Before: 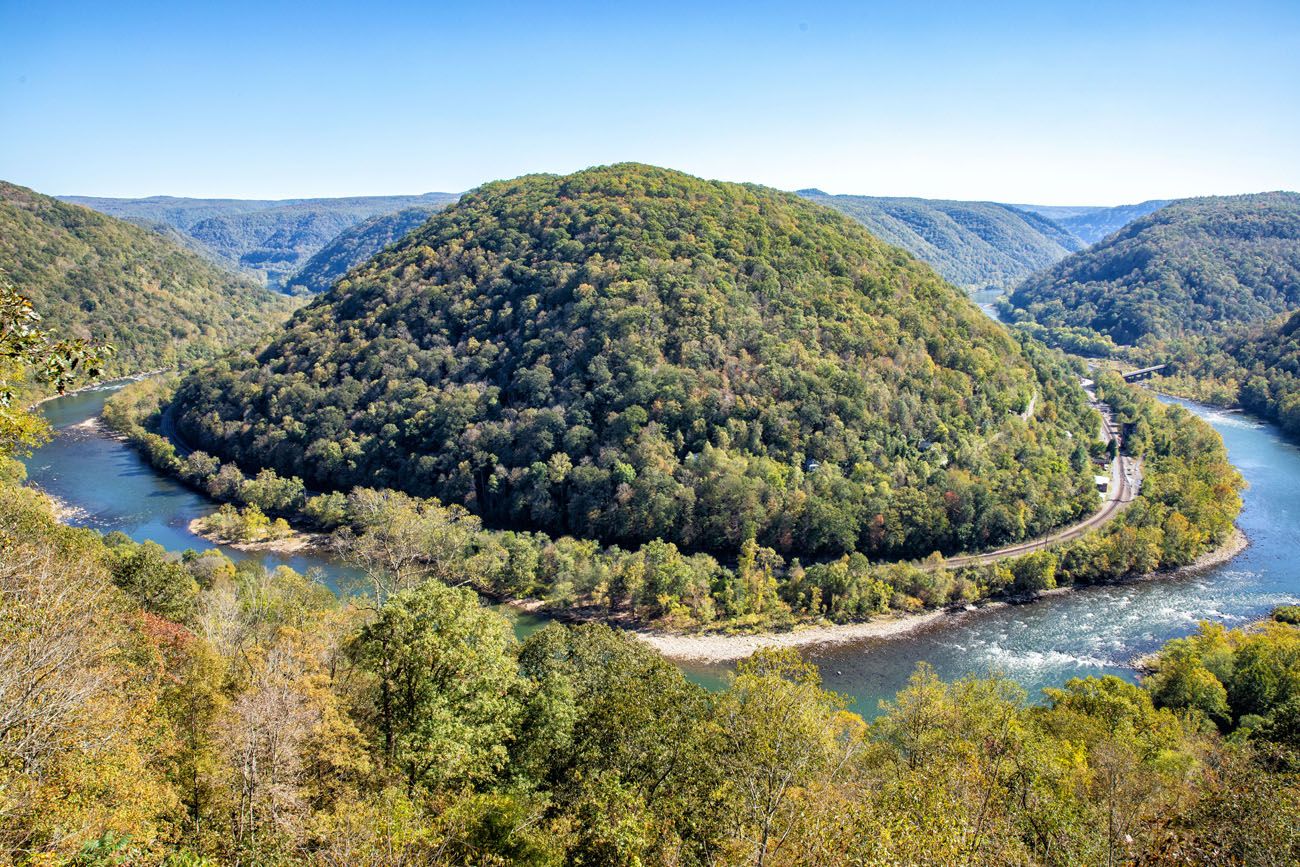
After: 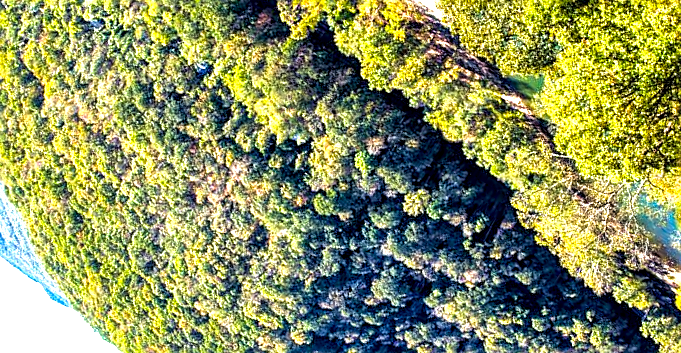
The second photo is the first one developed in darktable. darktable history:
color balance rgb: shadows lift › chroma 2.905%, shadows lift › hue 282.08°, perceptual saturation grading › global saturation 30.275%, perceptual brilliance grading › global brilliance 19.556%, global vibrance 32.468%
sharpen: on, module defaults
crop and rotate: angle 147.45°, left 9.141%, top 15.636%, right 4.417%, bottom 17.127%
exposure: exposure 0.472 EV, compensate exposure bias true, compensate highlight preservation false
velvia: strength 14.54%
local contrast: highlights 60%, shadows 61%, detail 160%
